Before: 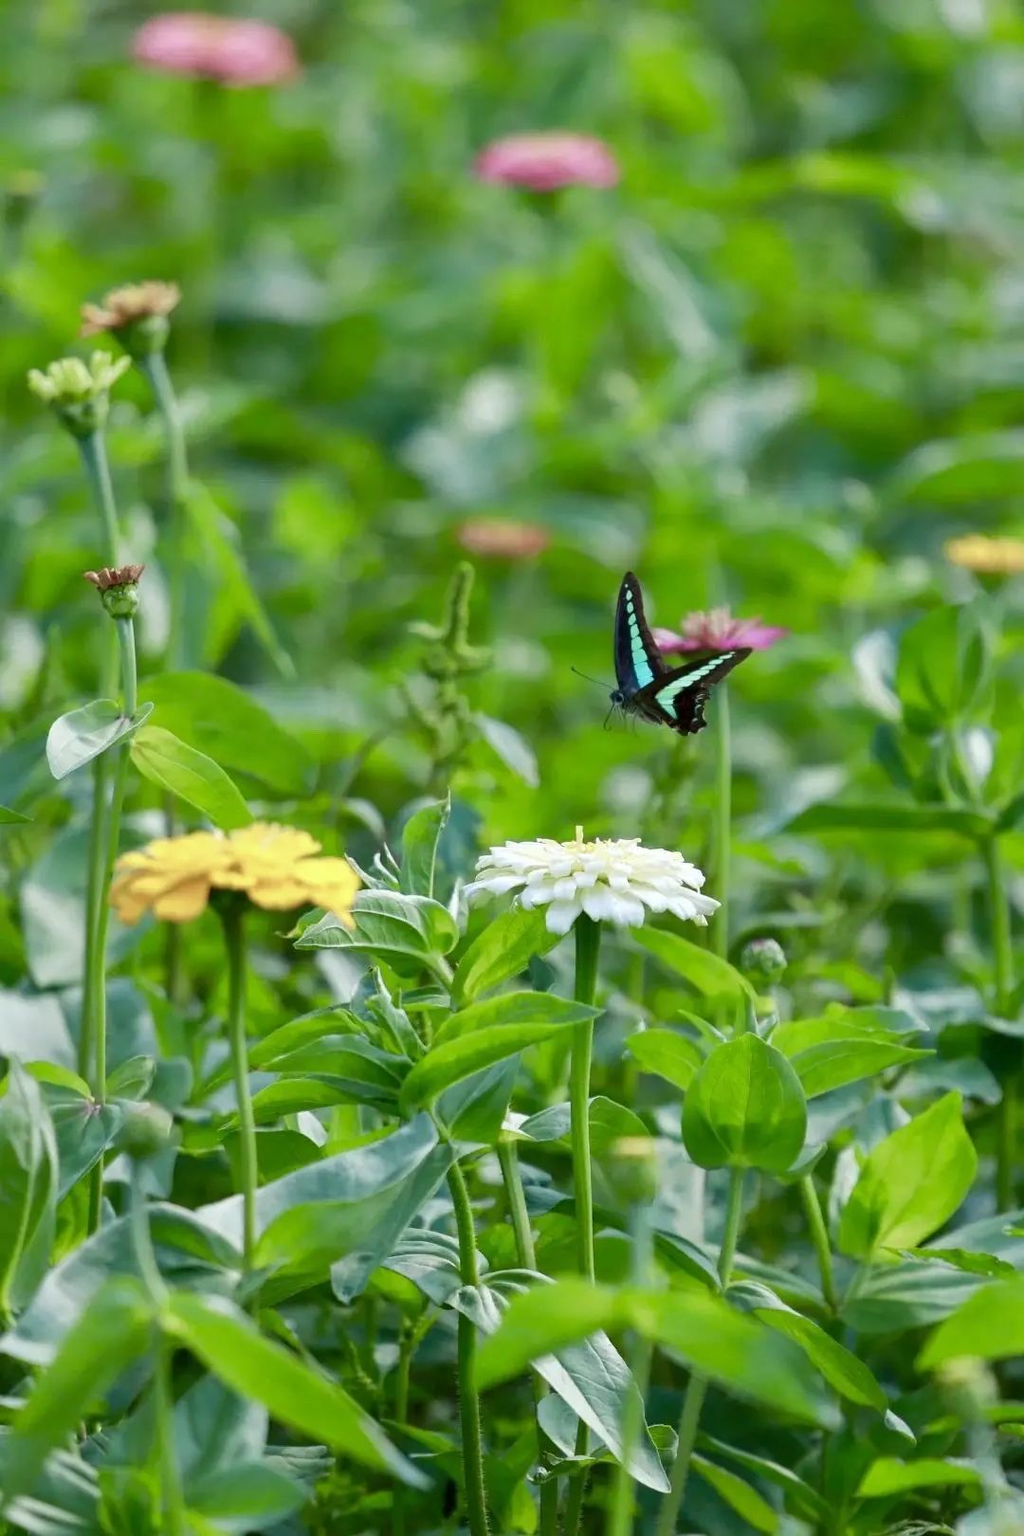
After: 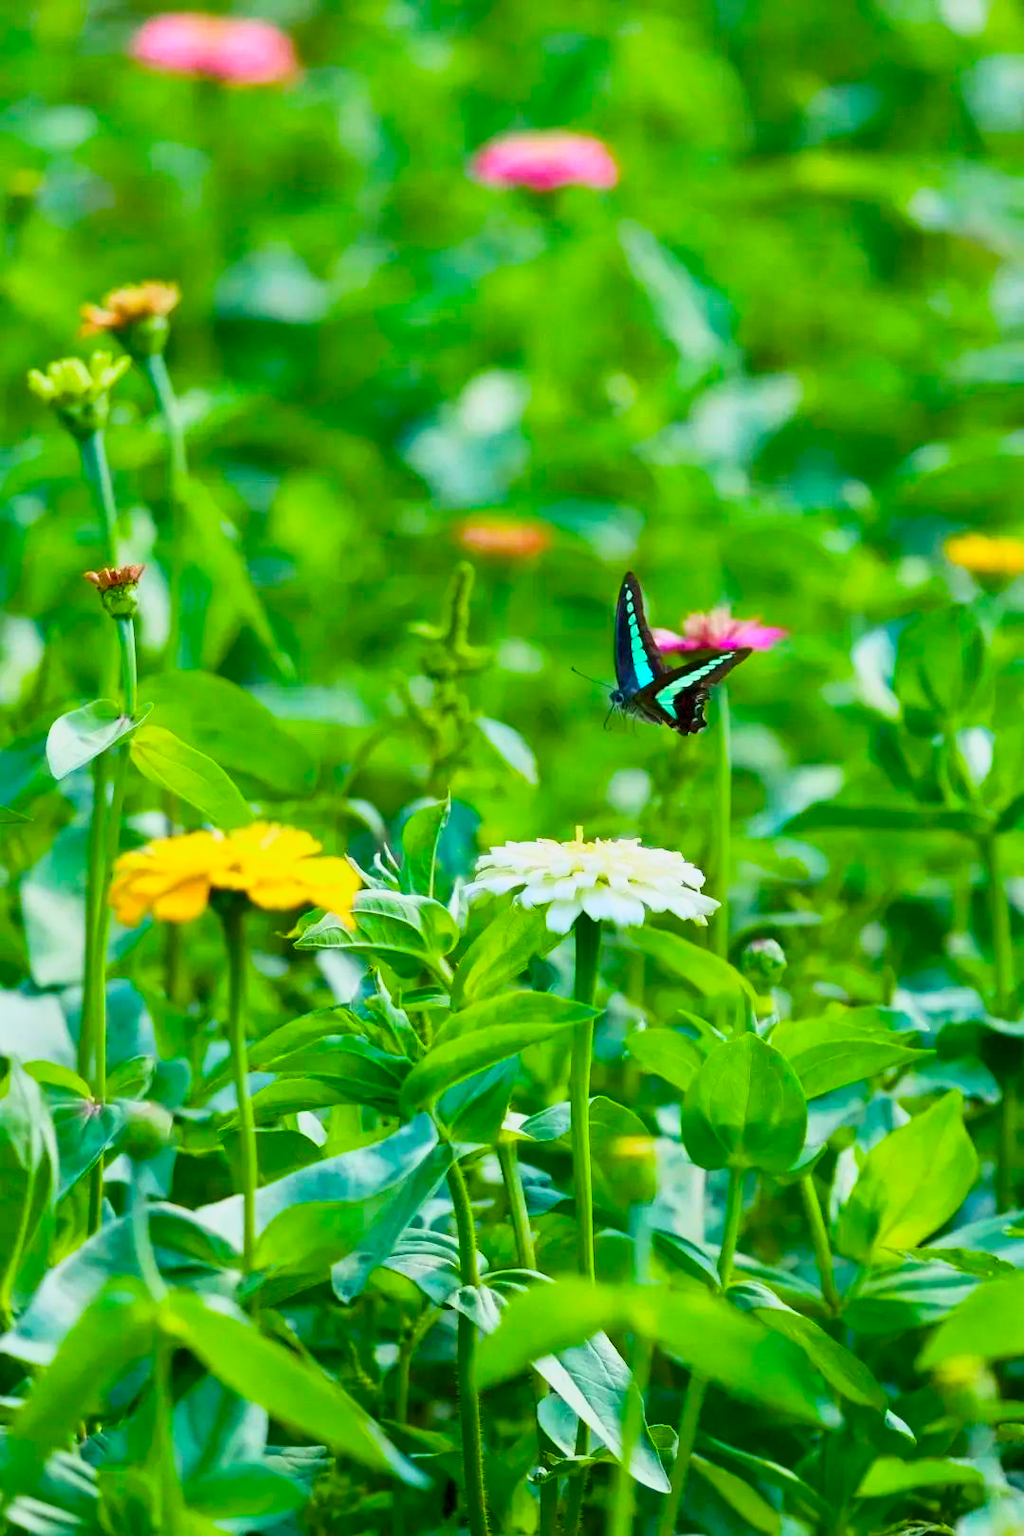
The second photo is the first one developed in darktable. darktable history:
color balance rgb: shadows fall-off 299.559%, white fulcrum 2 EV, highlights fall-off 298.442%, perceptual saturation grading › global saturation 20%, perceptual saturation grading › highlights -25.16%, perceptual saturation grading › shadows 49.64%, mask middle-gray fulcrum 99.923%, contrast gray fulcrum 38.391%
base curve: curves: ch0 [(0, 0) (0.088, 0.125) (0.176, 0.251) (0.354, 0.501) (0.613, 0.749) (1, 0.877)]
